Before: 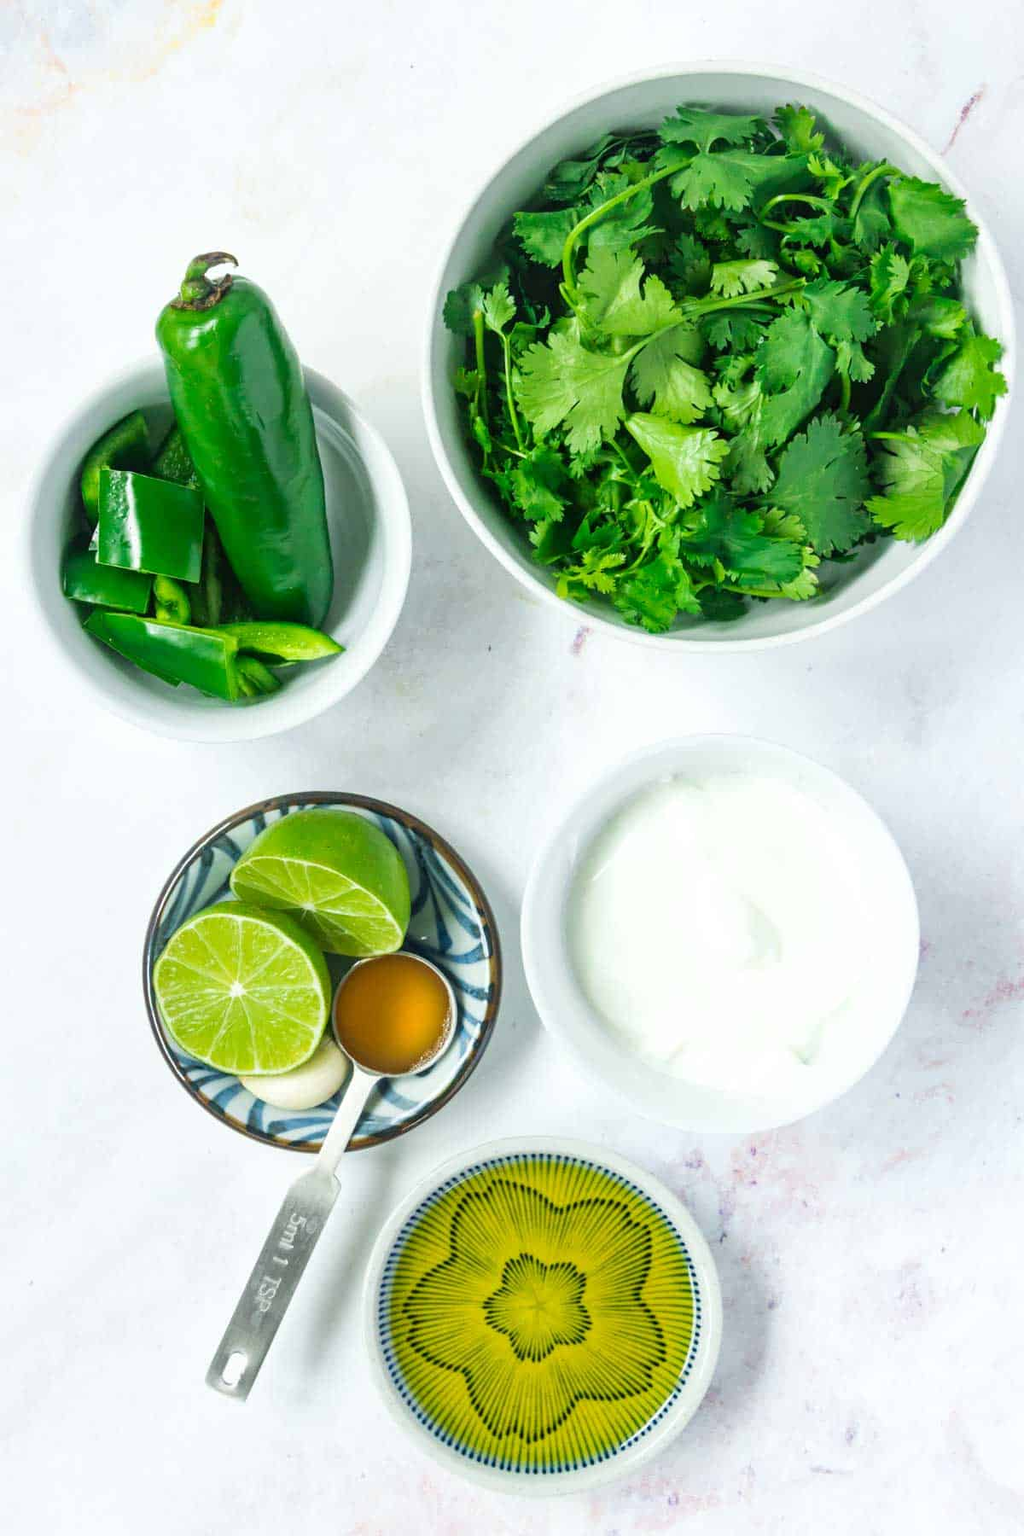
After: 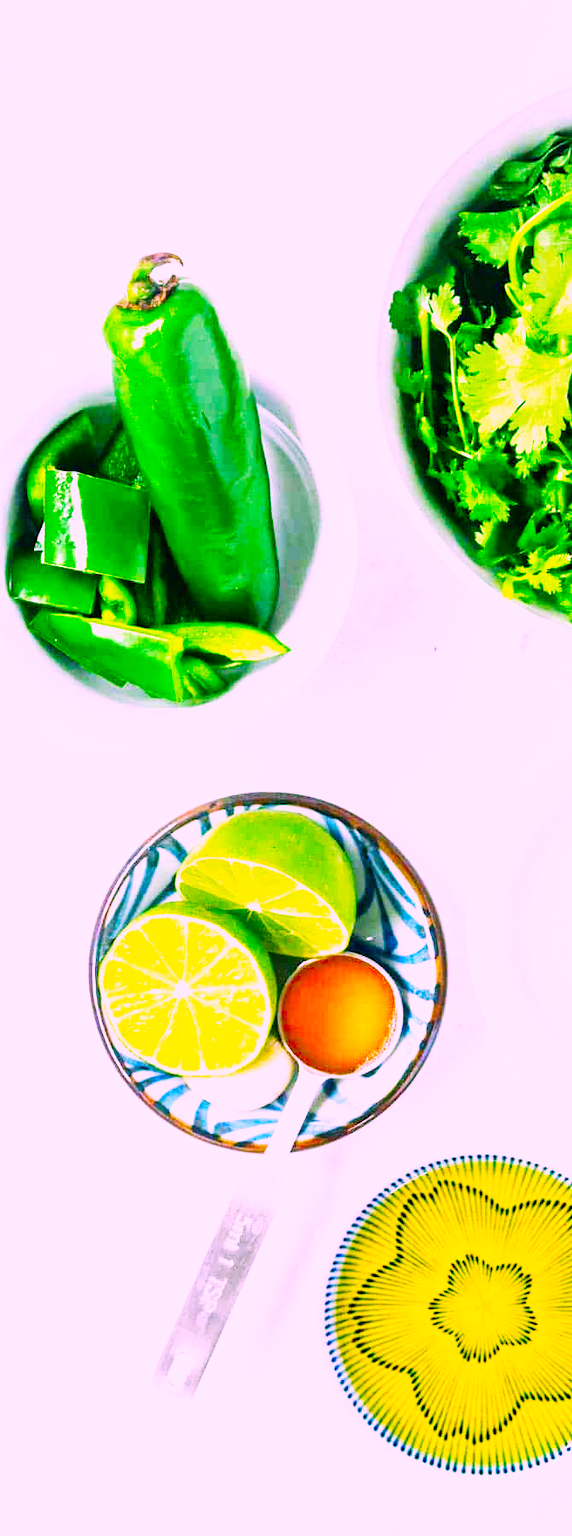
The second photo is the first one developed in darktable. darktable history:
crop: left 5.349%, right 38.808%
base curve: curves: ch0 [(0, 0) (0.007, 0.004) (0.027, 0.03) (0.046, 0.07) (0.207, 0.54) (0.442, 0.872) (0.673, 0.972) (1, 1)], preserve colors none
color correction: highlights a* 19.05, highlights b* -12.27, saturation 1.65
